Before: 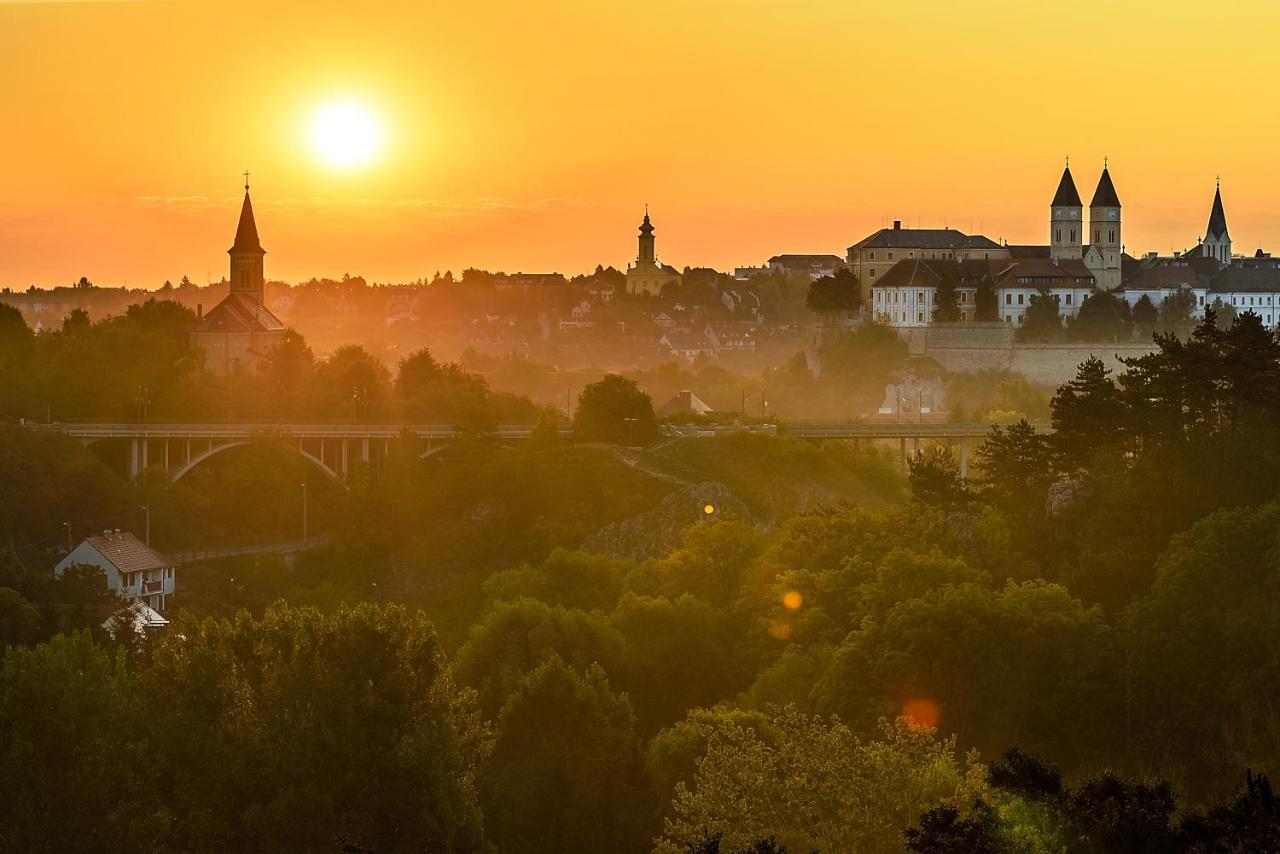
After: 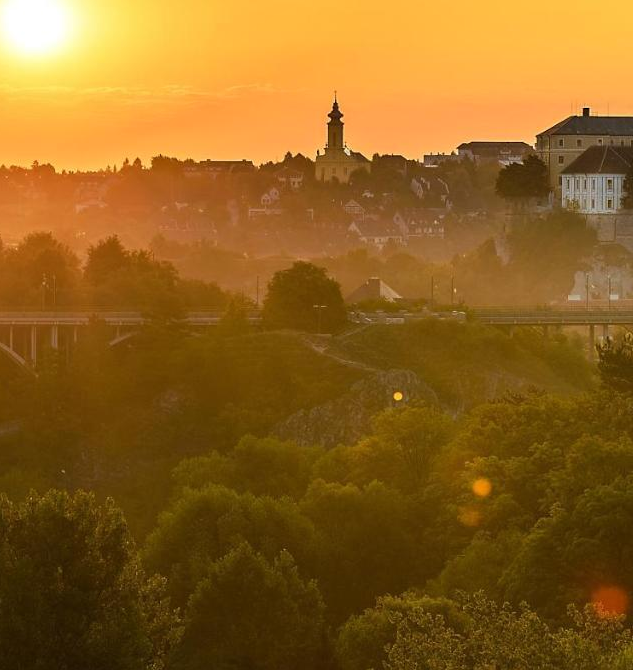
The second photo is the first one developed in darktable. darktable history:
crop and rotate: angle 0.02°, left 24.353%, top 13.219%, right 26.156%, bottom 8.224%
tone equalizer: on, module defaults
